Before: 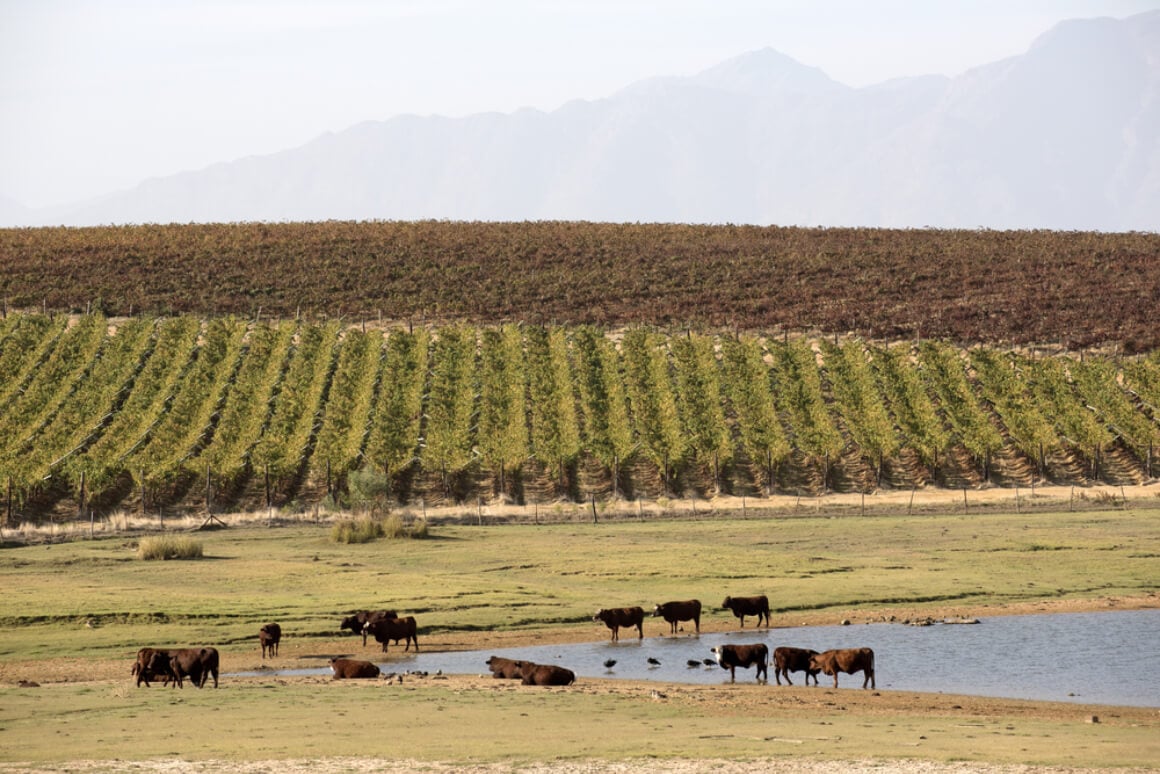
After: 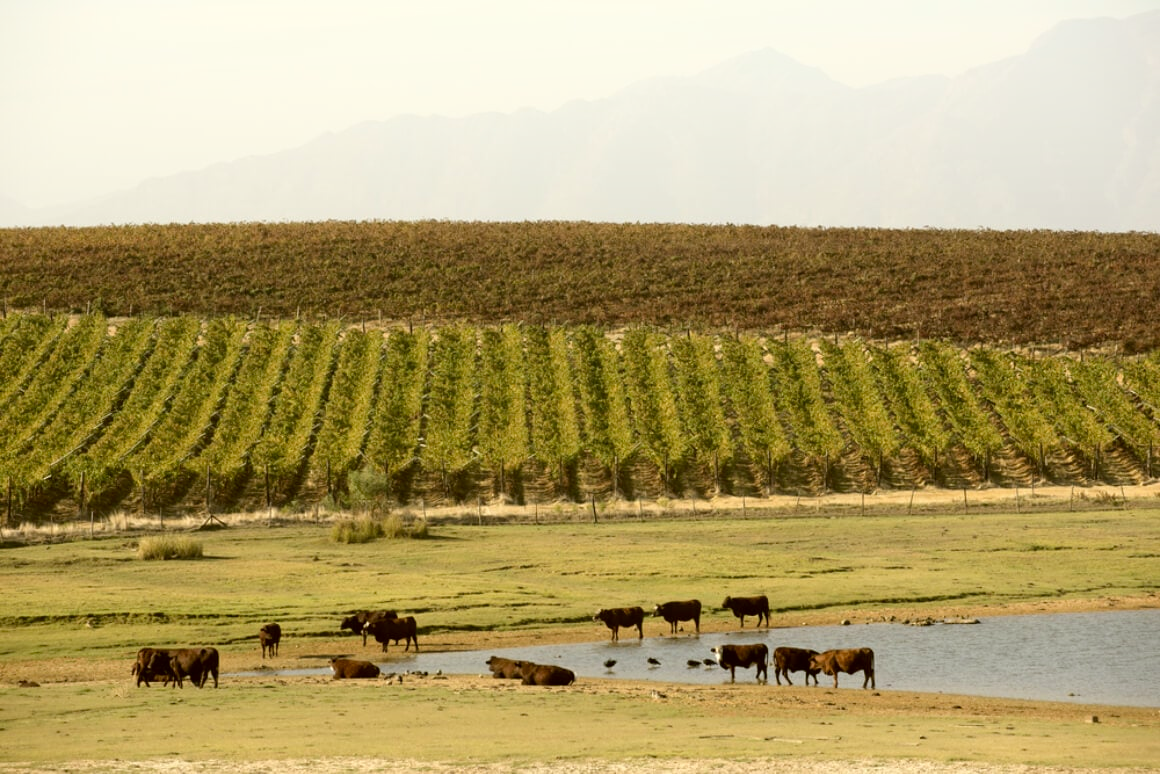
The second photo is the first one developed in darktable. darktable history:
shadows and highlights: shadows -22.63, highlights 44.19, soften with gaussian
color correction: highlights a* -1.46, highlights b* 10.42, shadows a* 0.259, shadows b* 19.41
